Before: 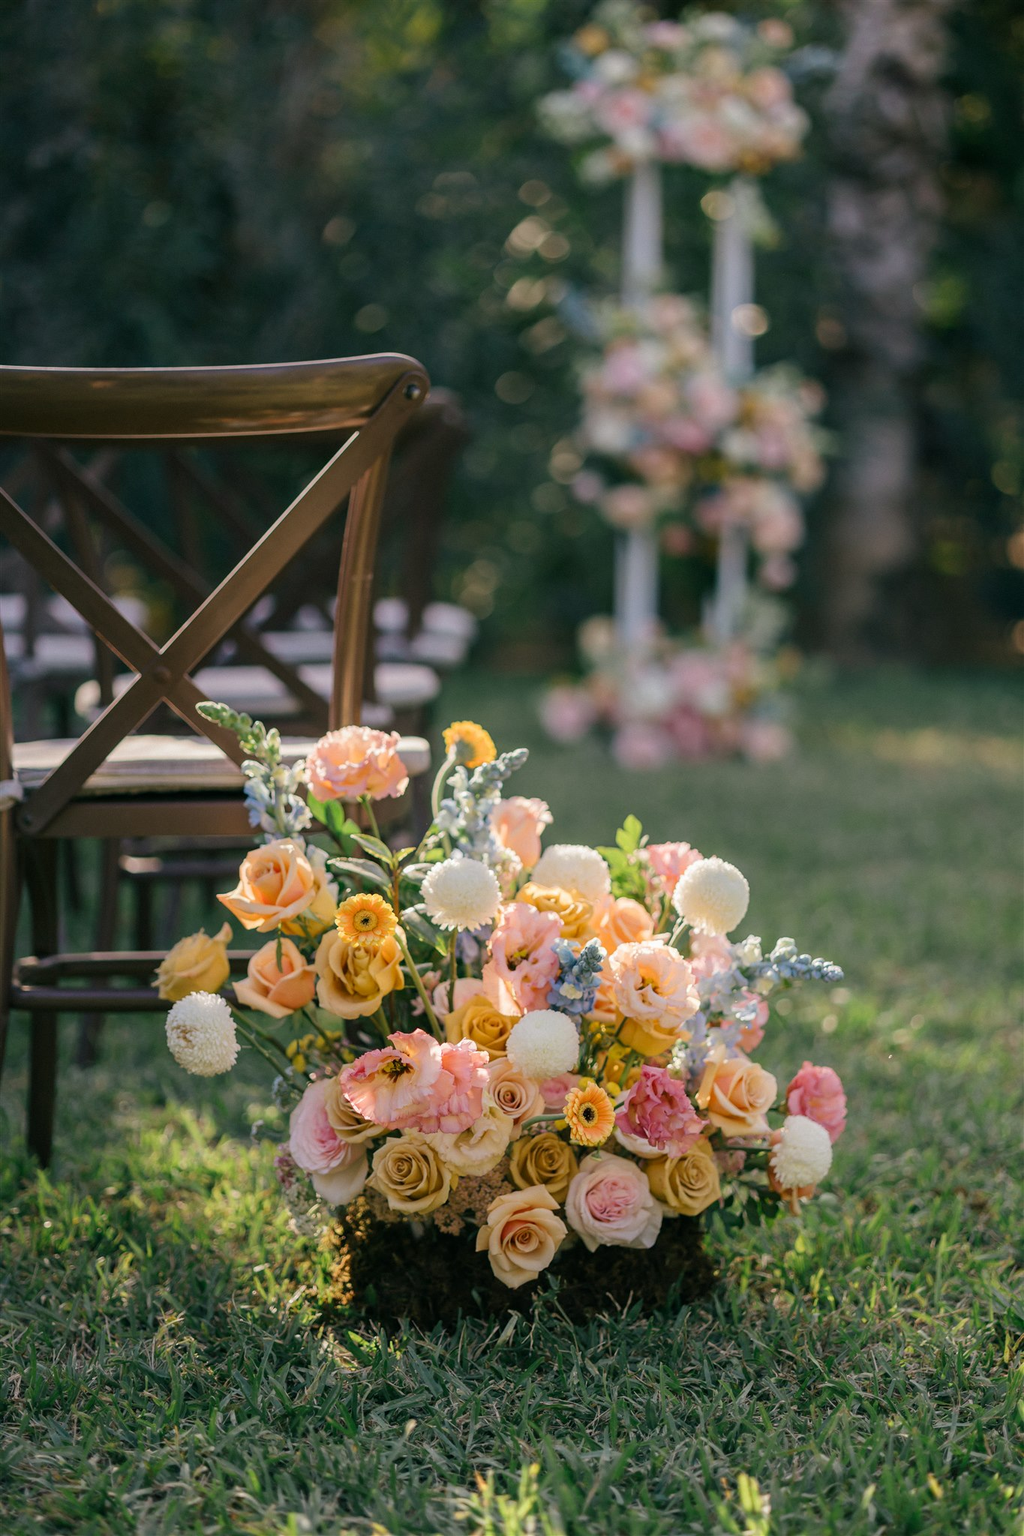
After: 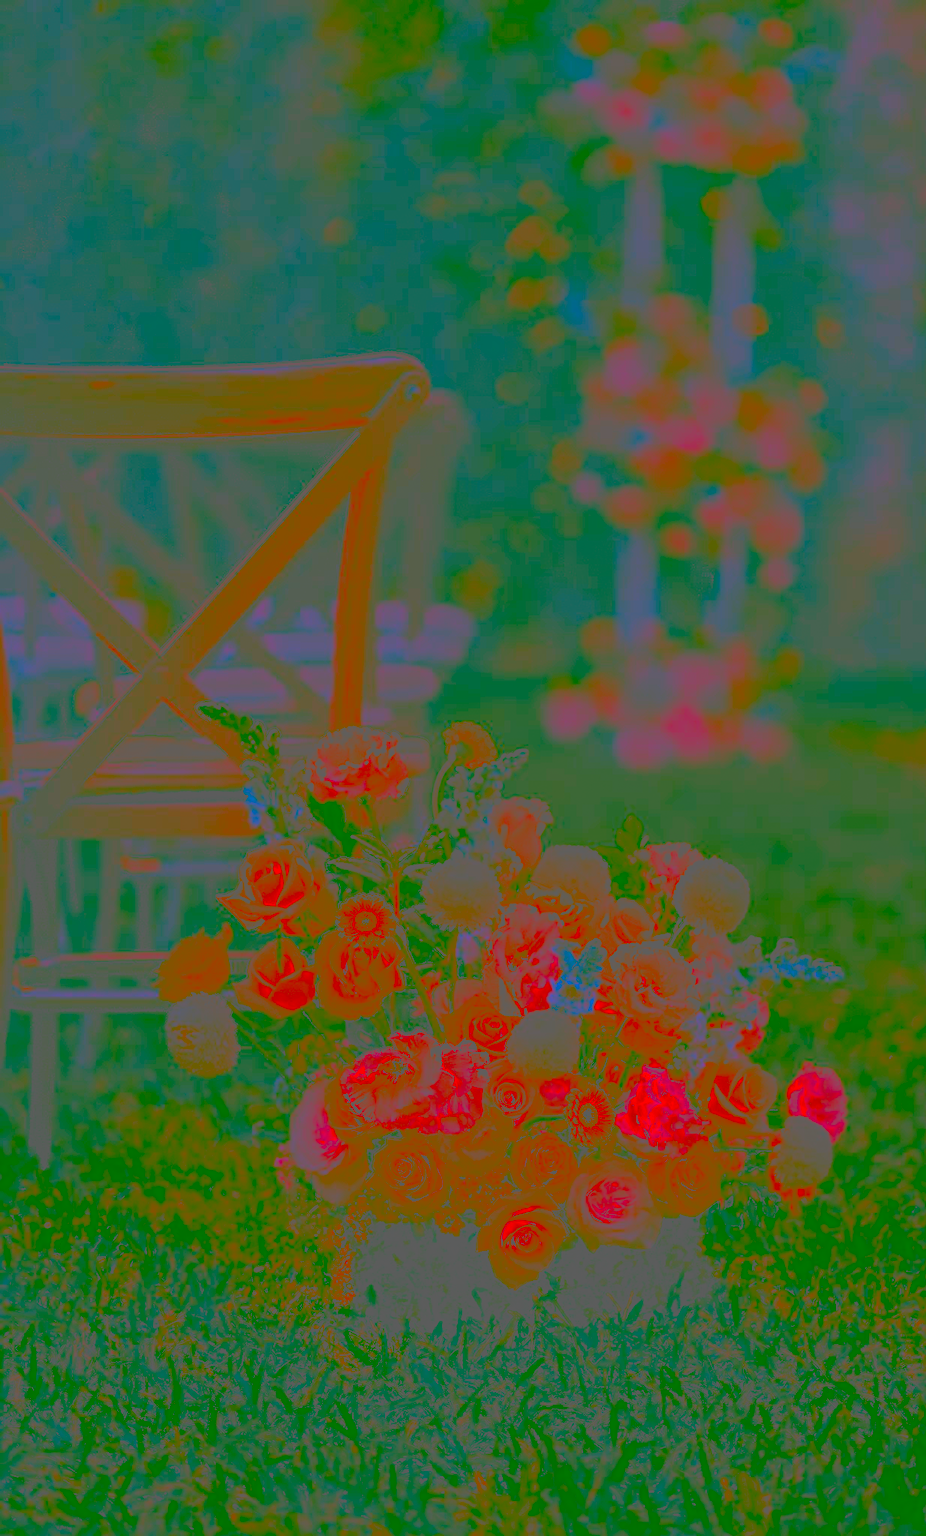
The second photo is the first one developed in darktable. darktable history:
crop: right 9.509%, bottom 0.031%
contrast brightness saturation: contrast -0.99, brightness -0.17, saturation 0.75
color balance: mode lift, gamma, gain (sRGB), lift [1, 1, 1.022, 1.026]
sharpen: amount 2
filmic rgb: black relative exposure -7.75 EV, white relative exposure 4.4 EV, threshold 3 EV, target black luminance 0%, hardness 3.76, latitude 50.51%, contrast 1.074, highlights saturation mix 10%, shadows ↔ highlights balance -0.22%, color science v4 (2020), enable highlight reconstruction true
exposure: black level correction 0, exposure 1.1 EV, compensate exposure bias true, compensate highlight preservation false
